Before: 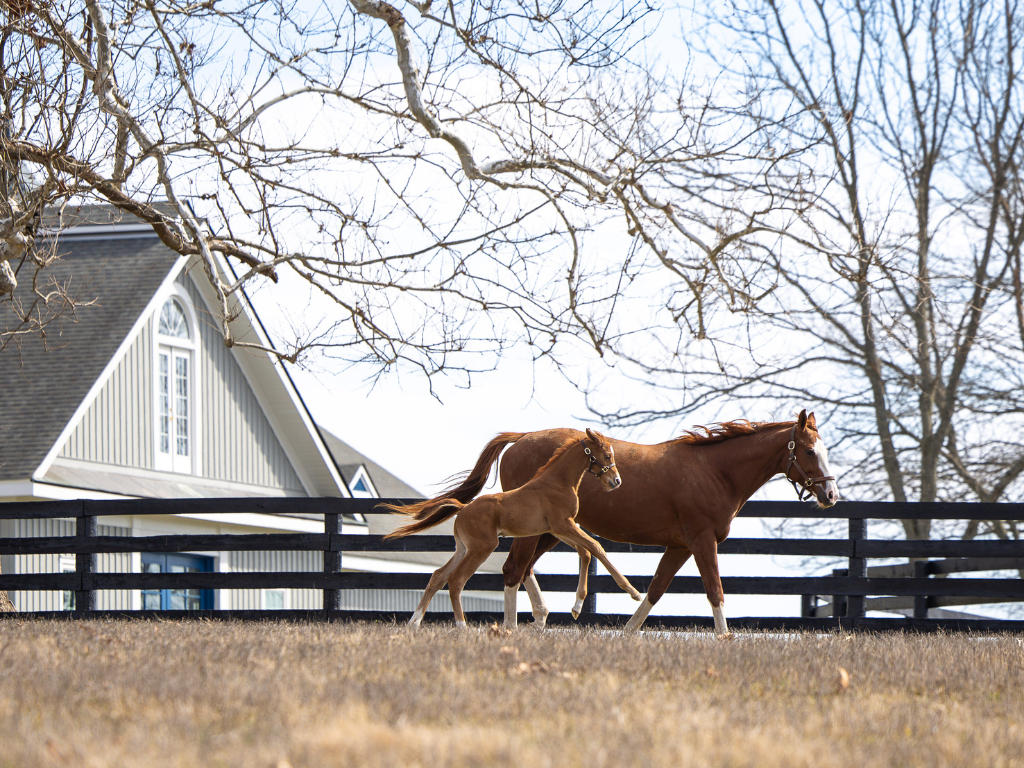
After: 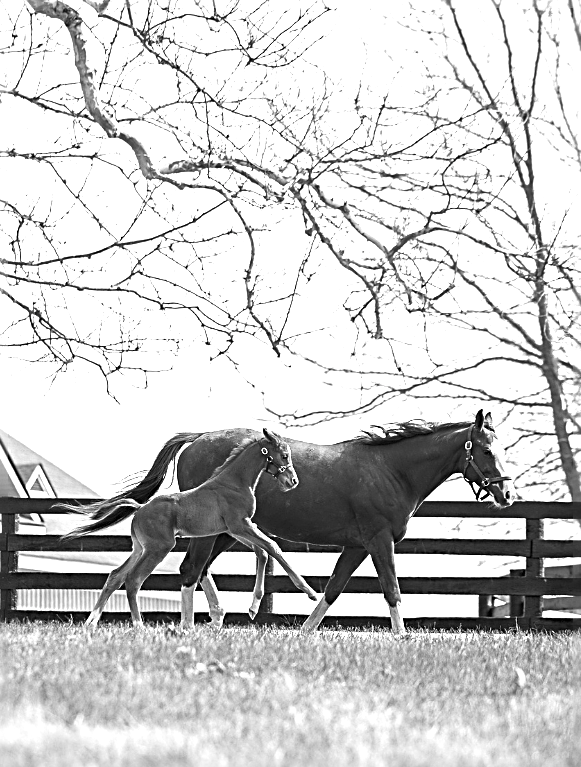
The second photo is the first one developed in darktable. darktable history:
exposure: black level correction 0, exposure 0.95 EV, compensate exposure bias true, compensate highlight preservation false
color balance rgb: power › hue 208.08°, perceptual saturation grading › global saturation 20.044%, perceptual saturation grading › highlights -19.904%, perceptual saturation grading › shadows 29.428%, global vibrance 30.223%
crop: left 31.566%, top 0.005%, right 11.638%
sharpen: radius 2.808, amount 0.732
contrast brightness saturation: contrast 0.076, saturation 0.202
levels: levels [0, 0.498, 0.996]
color calibration: output gray [0.23, 0.37, 0.4, 0], illuminant custom, x 0.348, y 0.365, temperature 4941.21 K
